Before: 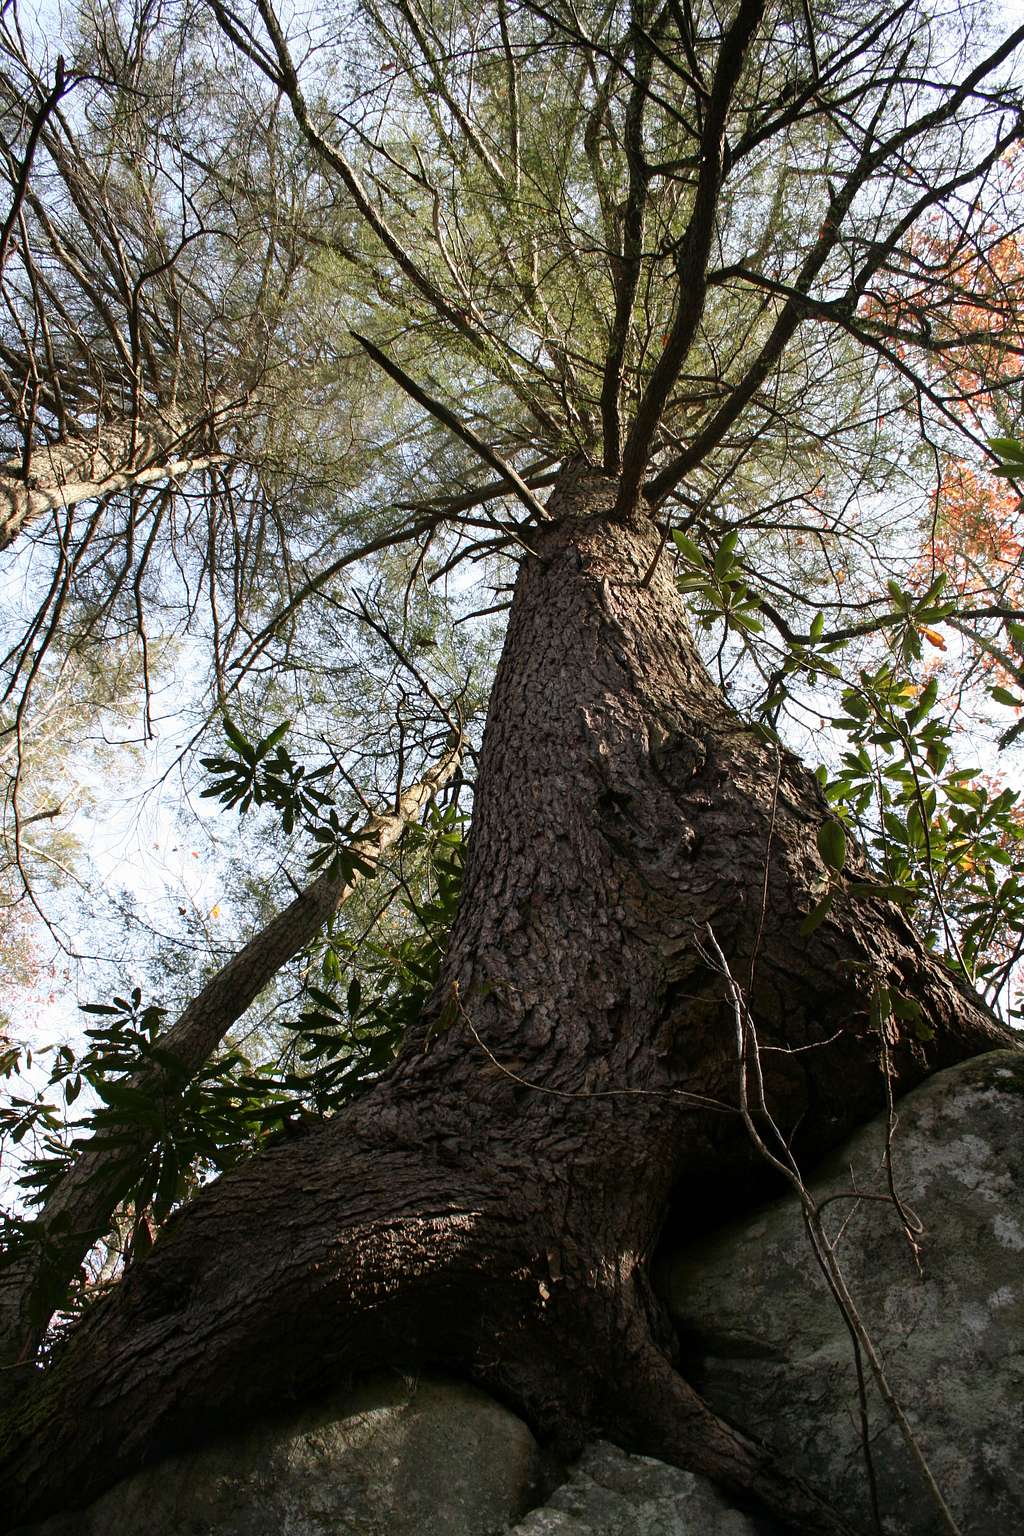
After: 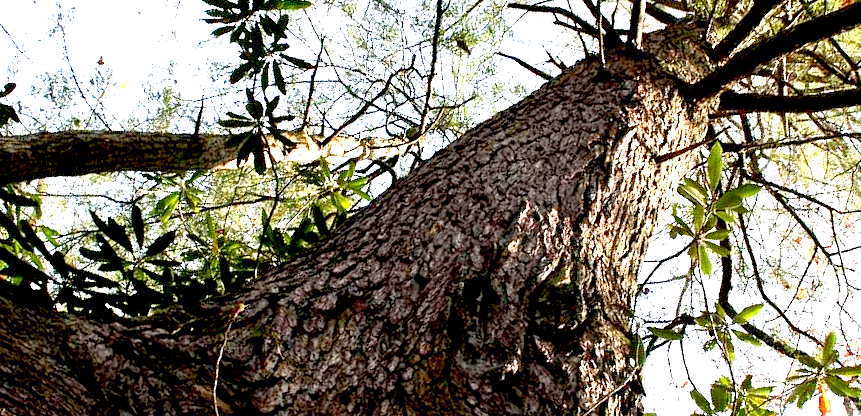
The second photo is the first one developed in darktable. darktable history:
exposure: black level correction 0.016, exposure 1.795 EV, compensate highlight preservation false
crop and rotate: angle -45.29°, top 16.386%, right 0.928%, bottom 11.723%
